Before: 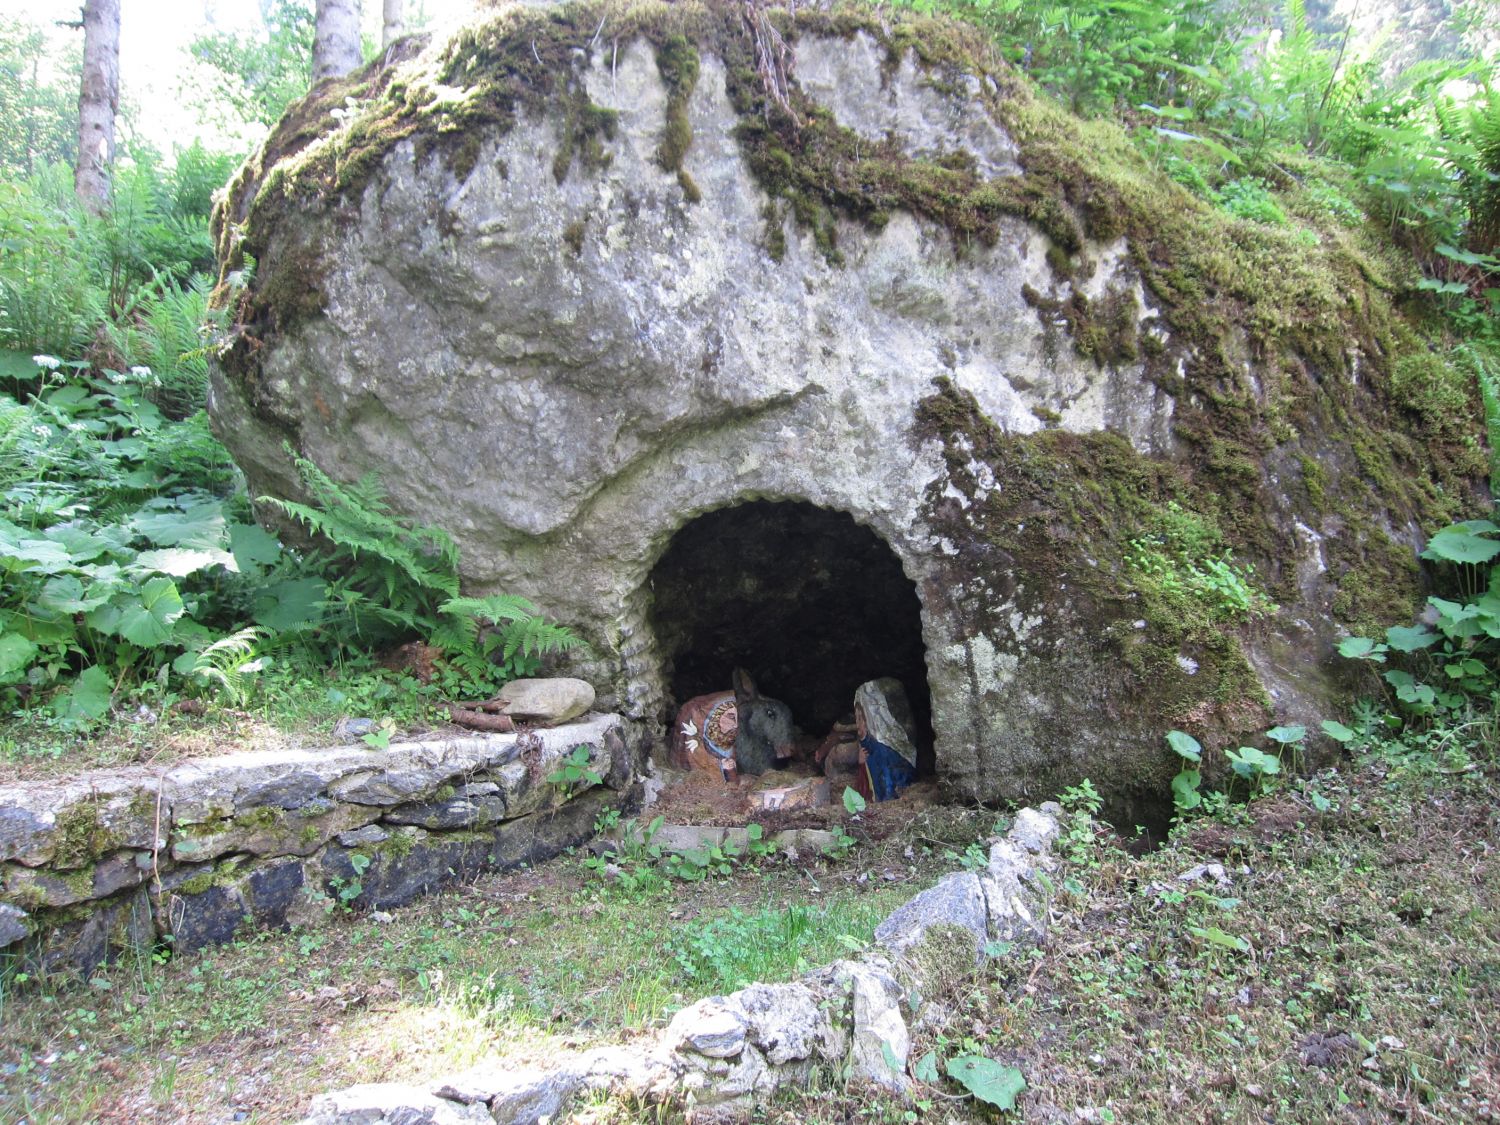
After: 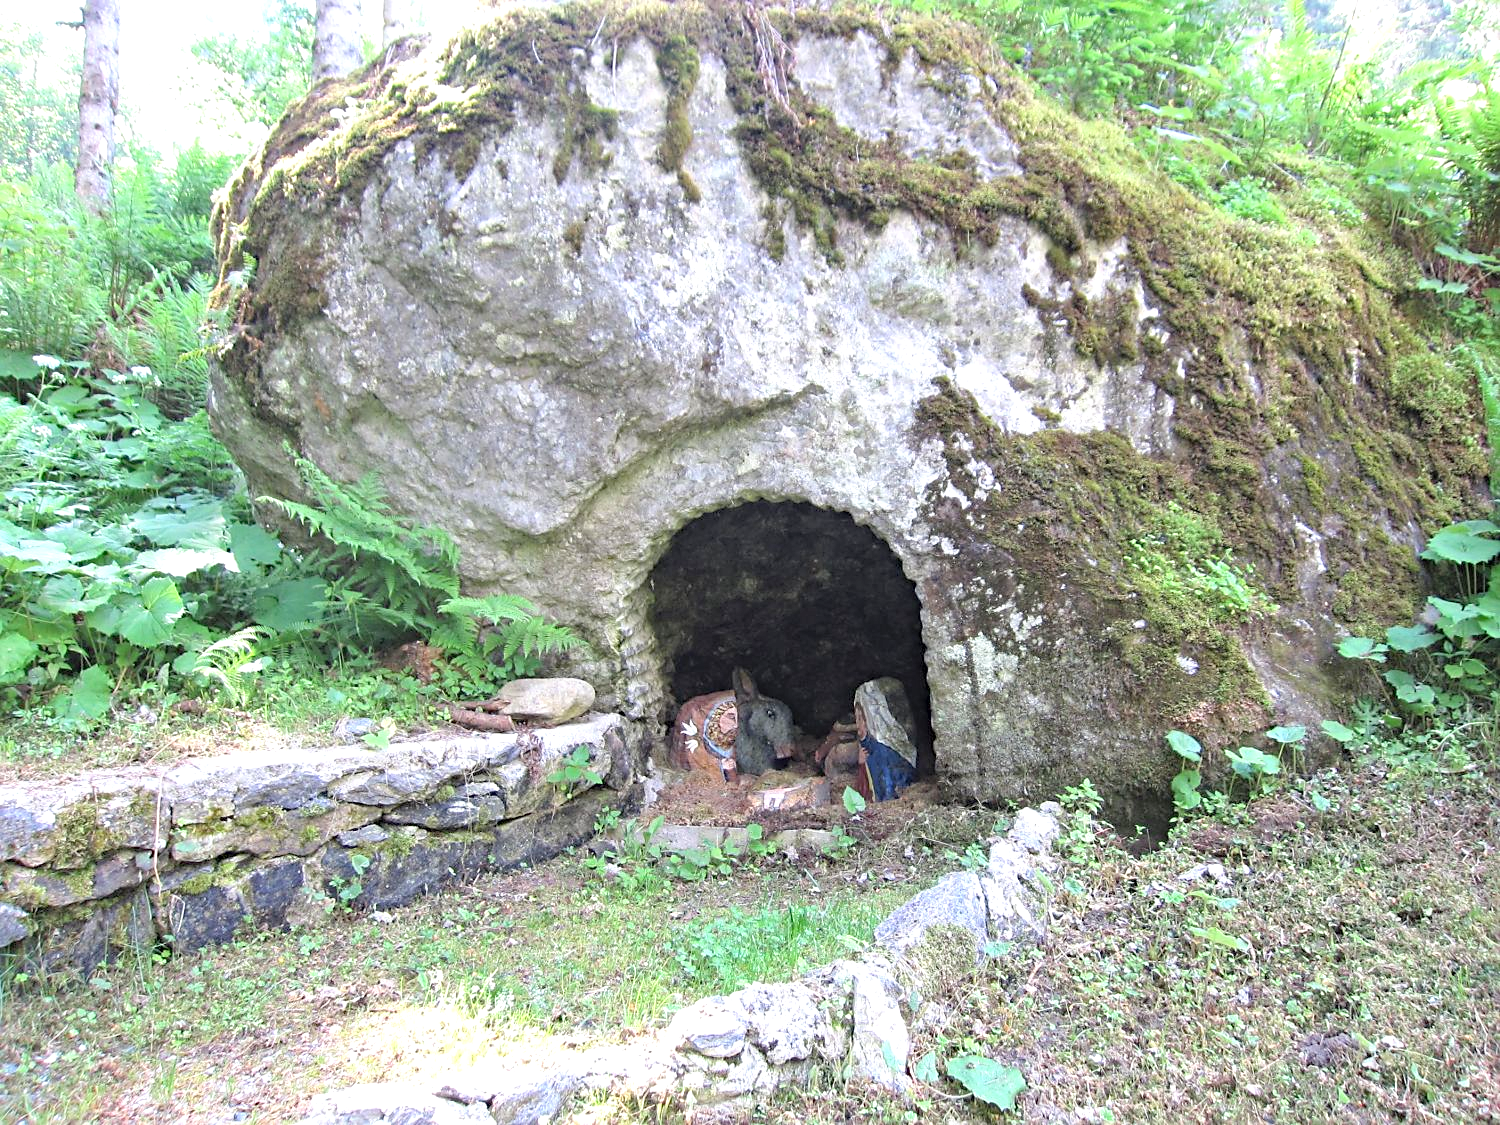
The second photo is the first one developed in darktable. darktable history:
exposure: exposure 0.559 EV, compensate exposure bias true, compensate highlight preservation false
sharpen: radius 1.844, amount 0.409, threshold 1.633
haze removal: compatibility mode true, adaptive false
contrast brightness saturation: brightness 0.143
